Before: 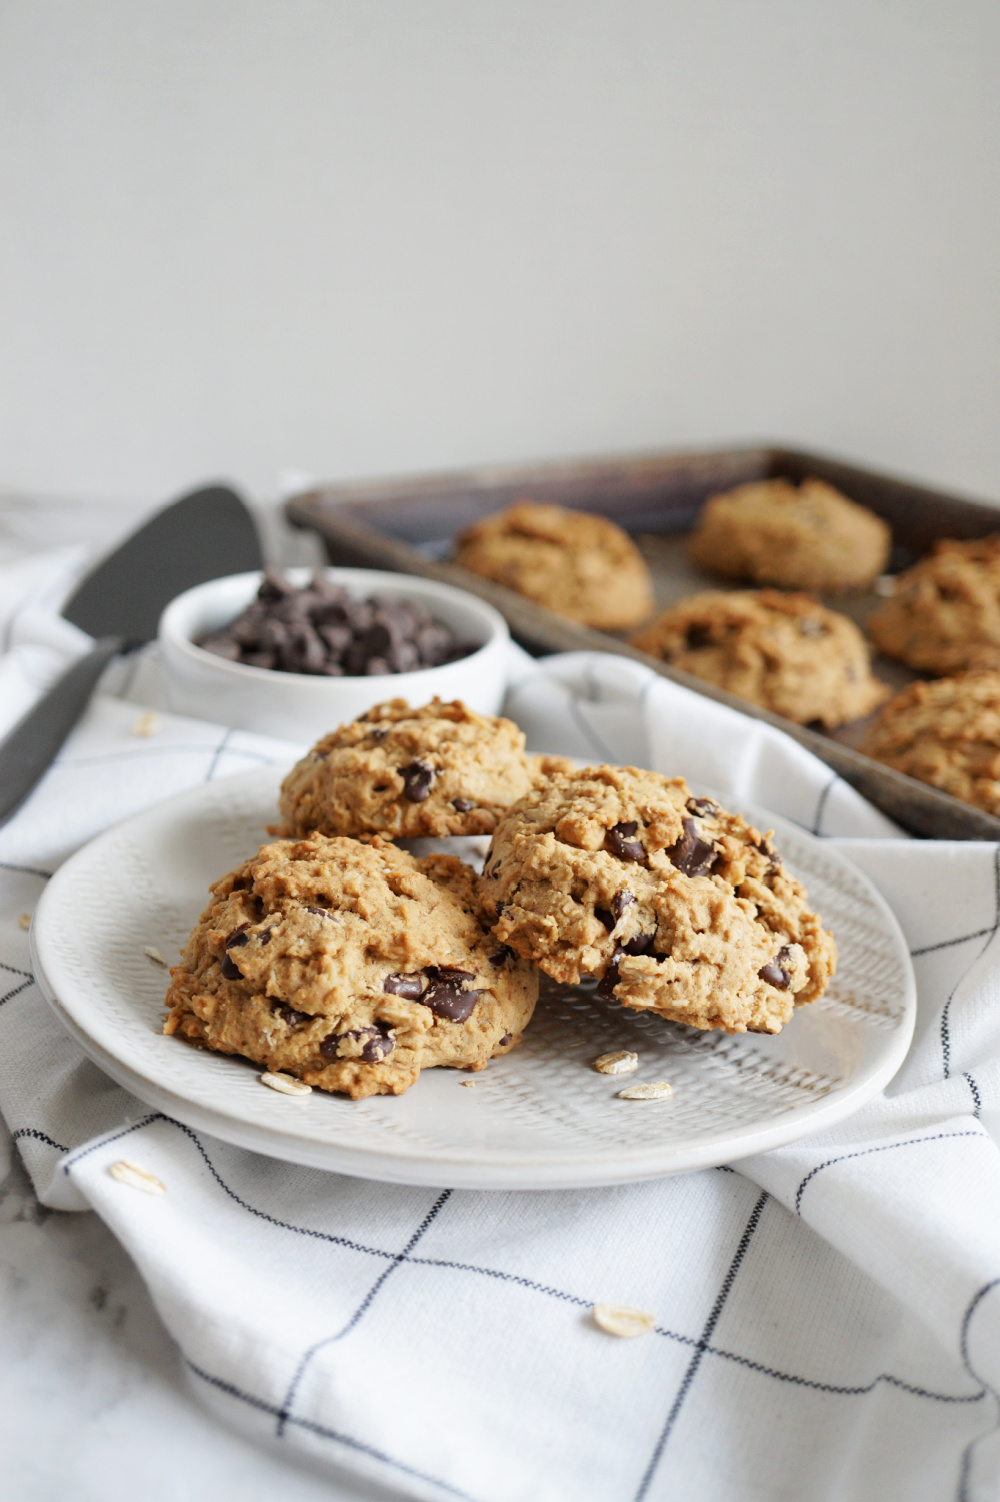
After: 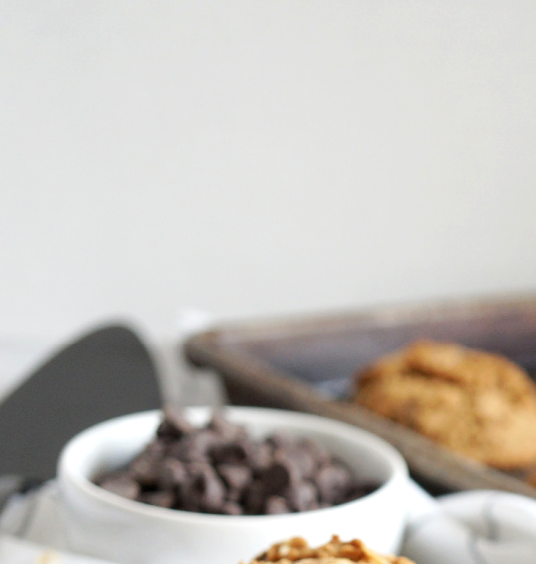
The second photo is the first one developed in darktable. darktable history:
exposure: black level correction 0.002, exposure 0.298 EV, compensate highlight preservation false
crop: left 10.127%, top 10.734%, right 36.265%, bottom 51.711%
